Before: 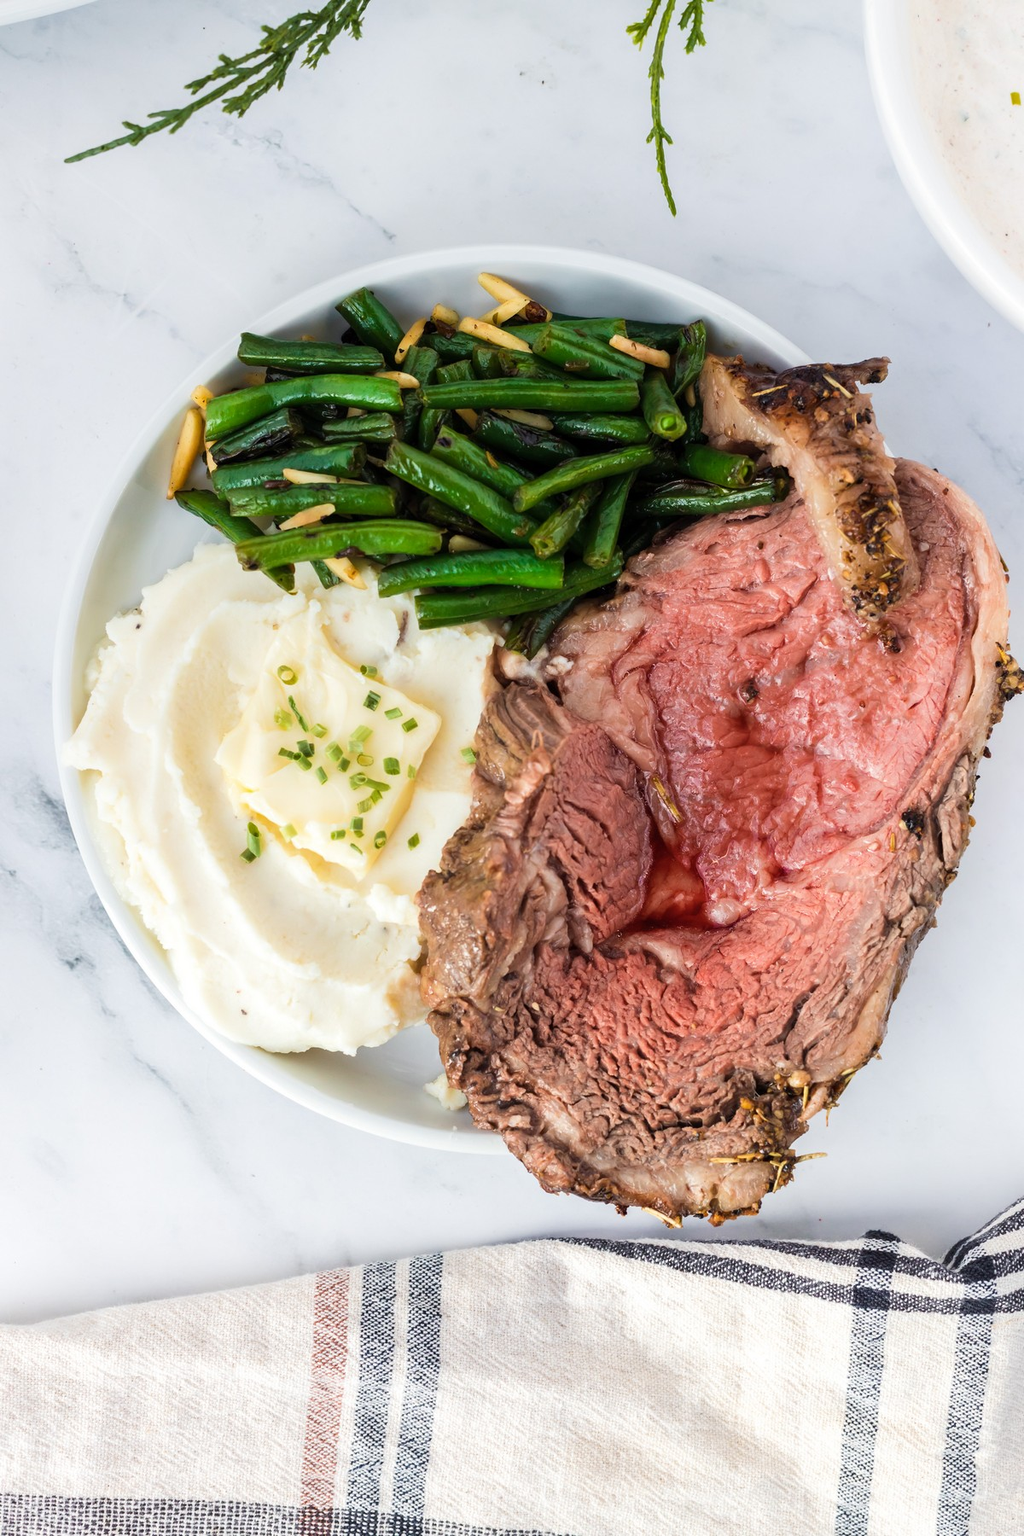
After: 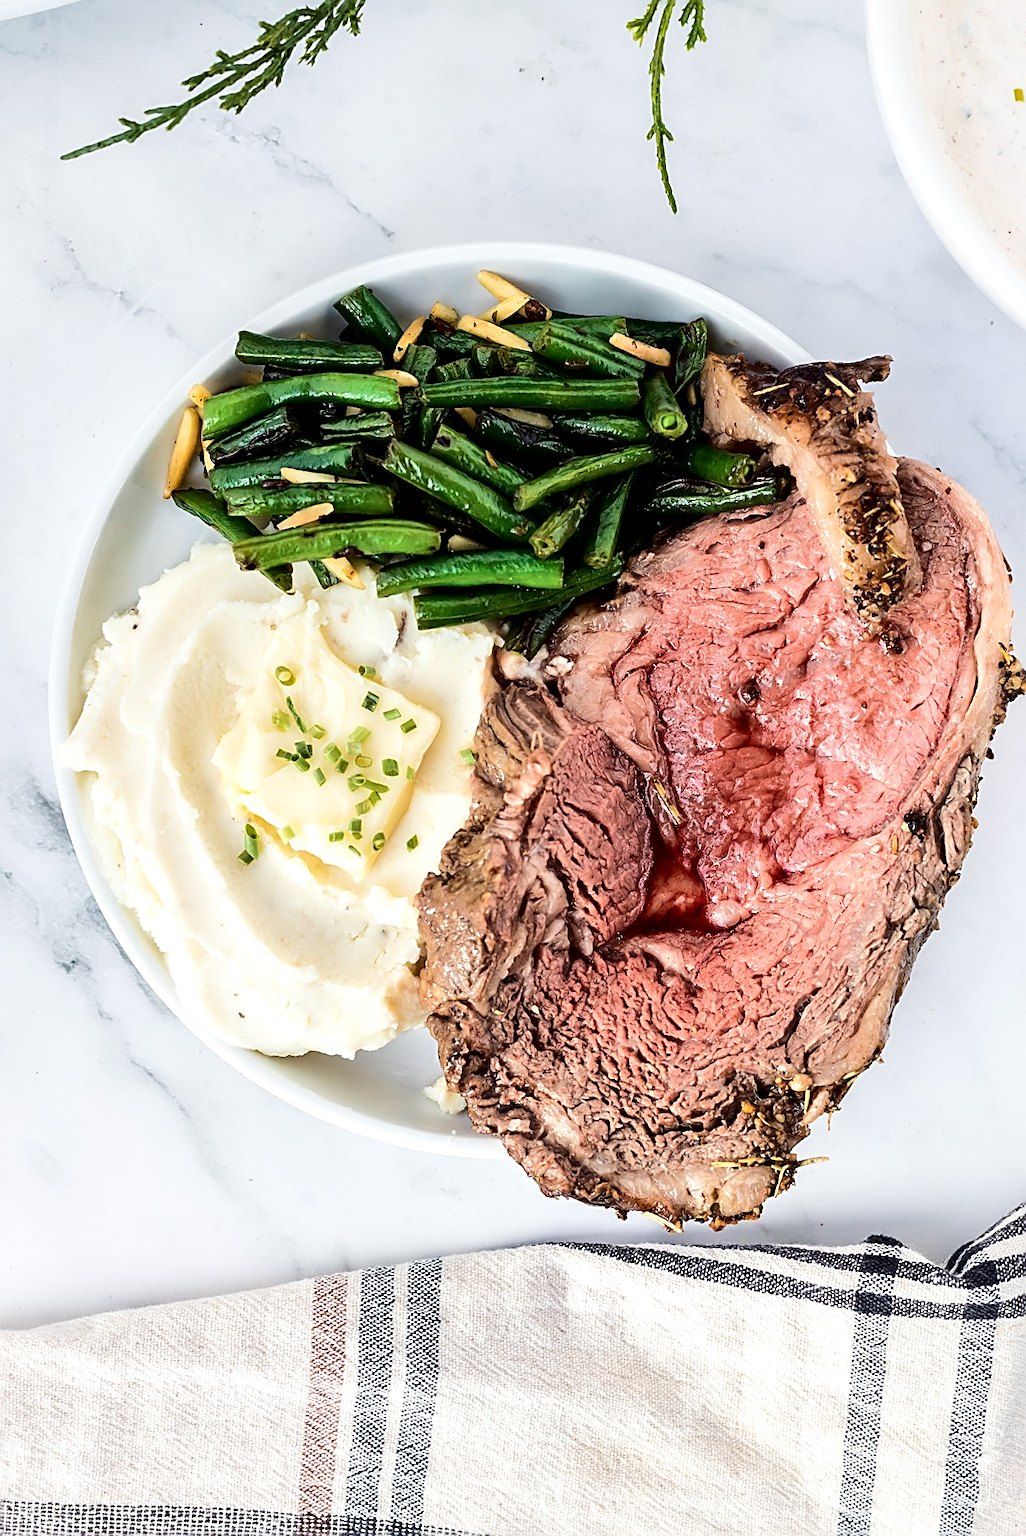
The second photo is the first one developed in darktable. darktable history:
tone curve: curves: ch0 [(0, 0) (0.003, 0.002) (0.011, 0.009) (0.025, 0.018) (0.044, 0.03) (0.069, 0.043) (0.1, 0.057) (0.136, 0.079) (0.177, 0.125) (0.224, 0.178) (0.277, 0.255) (0.335, 0.341) (0.399, 0.443) (0.468, 0.553) (0.543, 0.644) (0.623, 0.718) (0.709, 0.779) (0.801, 0.849) (0.898, 0.929) (1, 1)], color space Lab, independent channels, preserve colors none
sharpen: amount 0.891
local contrast: mode bilateral grid, contrast 24, coarseness 60, detail 151%, midtone range 0.2
crop and rotate: left 0.486%, top 0.312%, bottom 0.367%
